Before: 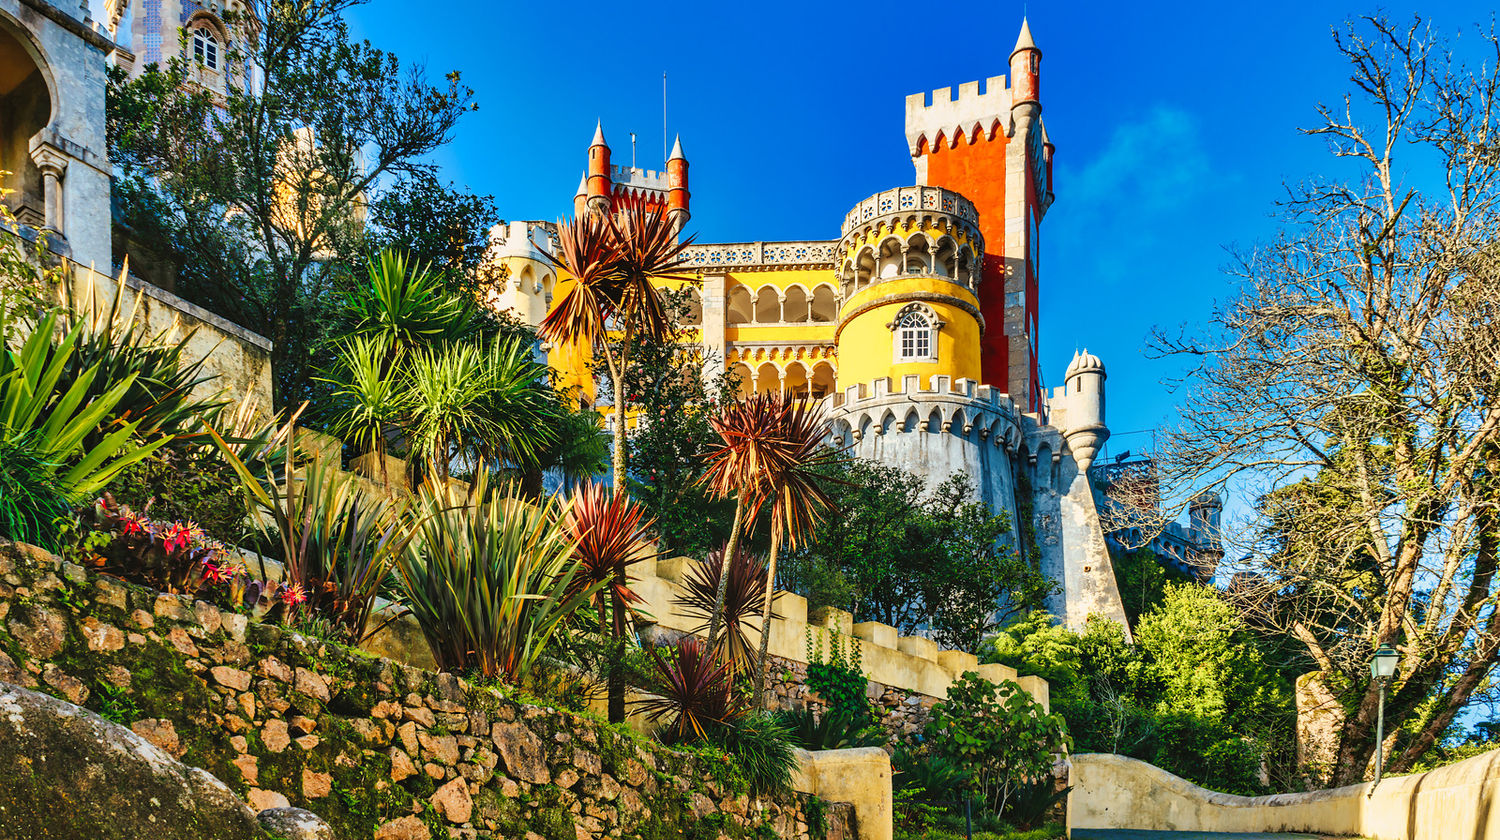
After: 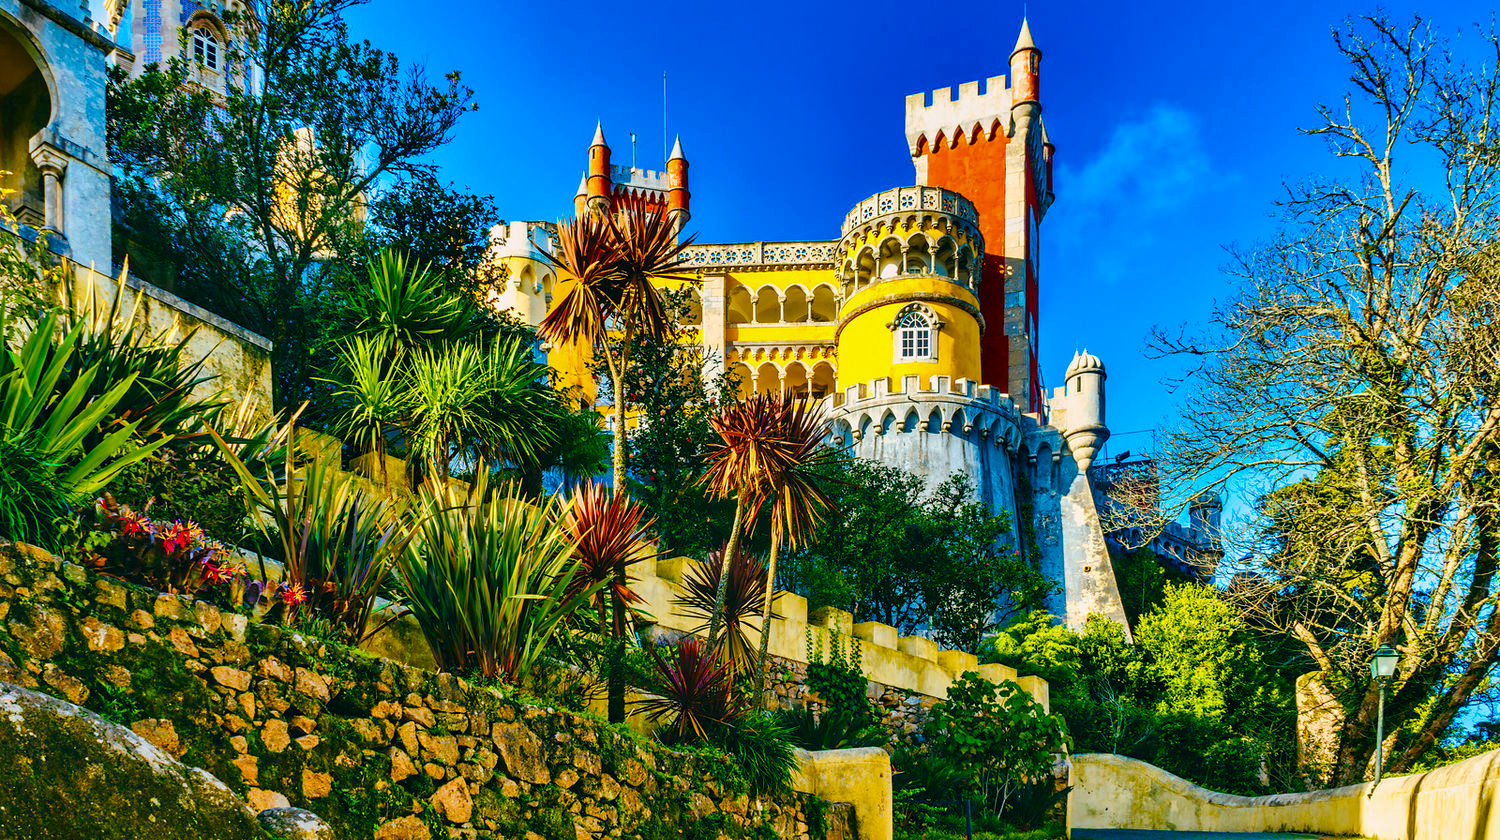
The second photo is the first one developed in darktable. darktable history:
color balance rgb: power › luminance -7.724%, power › chroma 2.277%, power › hue 219.83°, linear chroma grading › shadows 10.465%, linear chroma grading › highlights 9.351%, linear chroma grading › global chroma 15.499%, linear chroma grading › mid-tones 14.971%, perceptual saturation grading › global saturation 35.026%, perceptual saturation grading › highlights -25.361%, perceptual saturation grading › shadows 49.608%, global vibrance 20.263%
